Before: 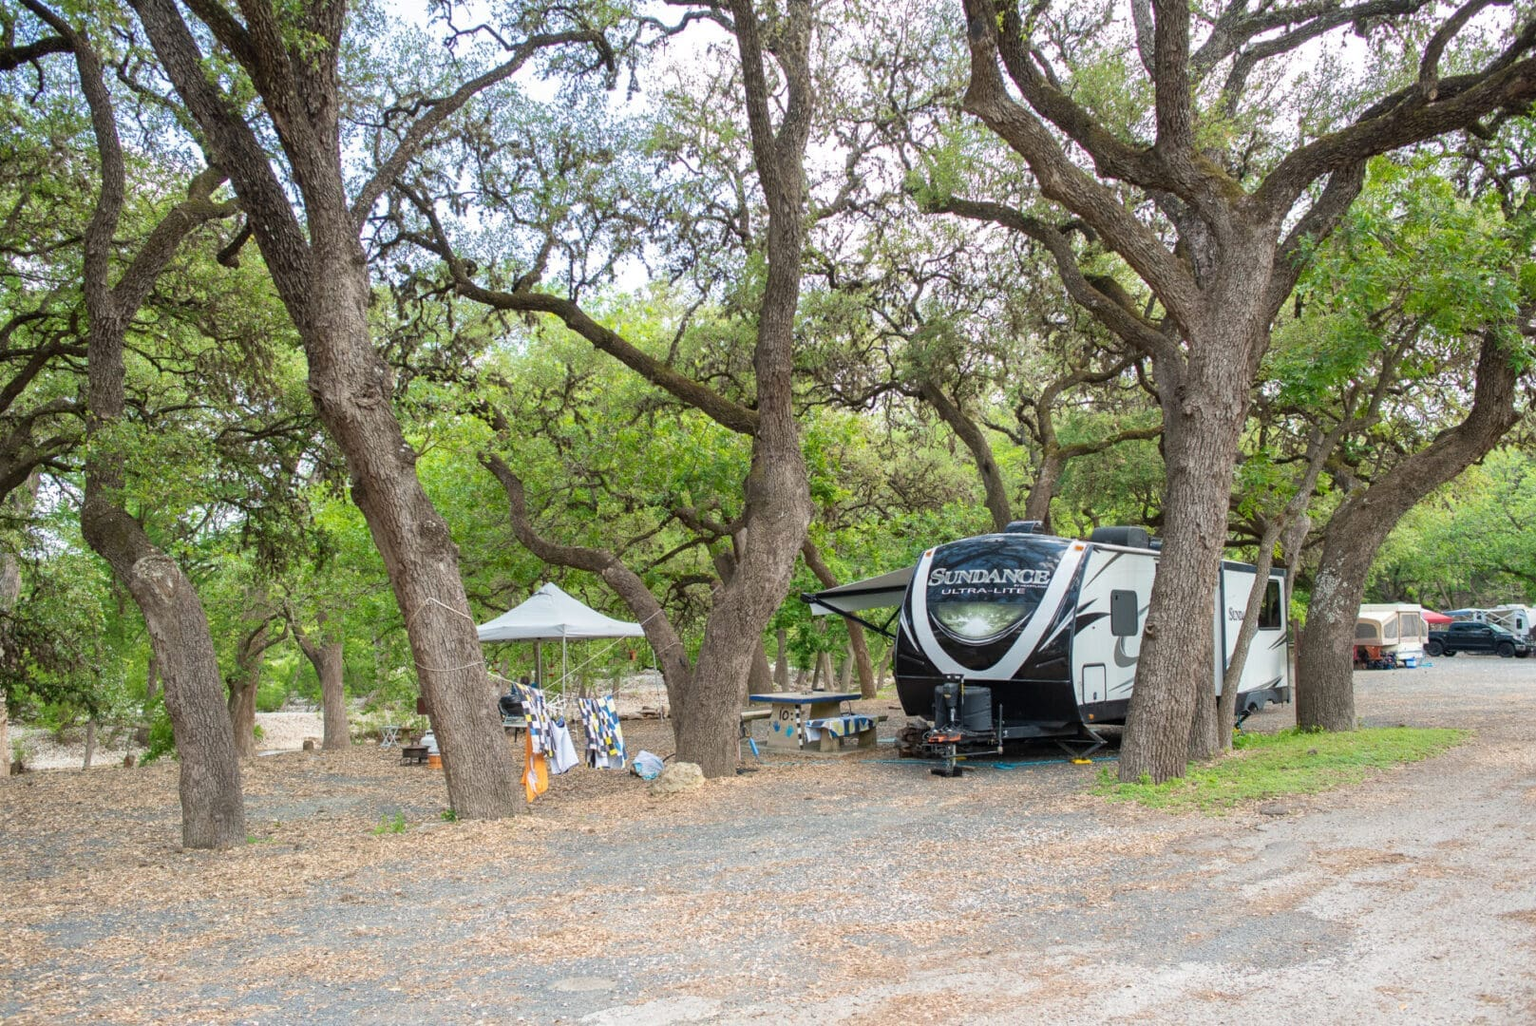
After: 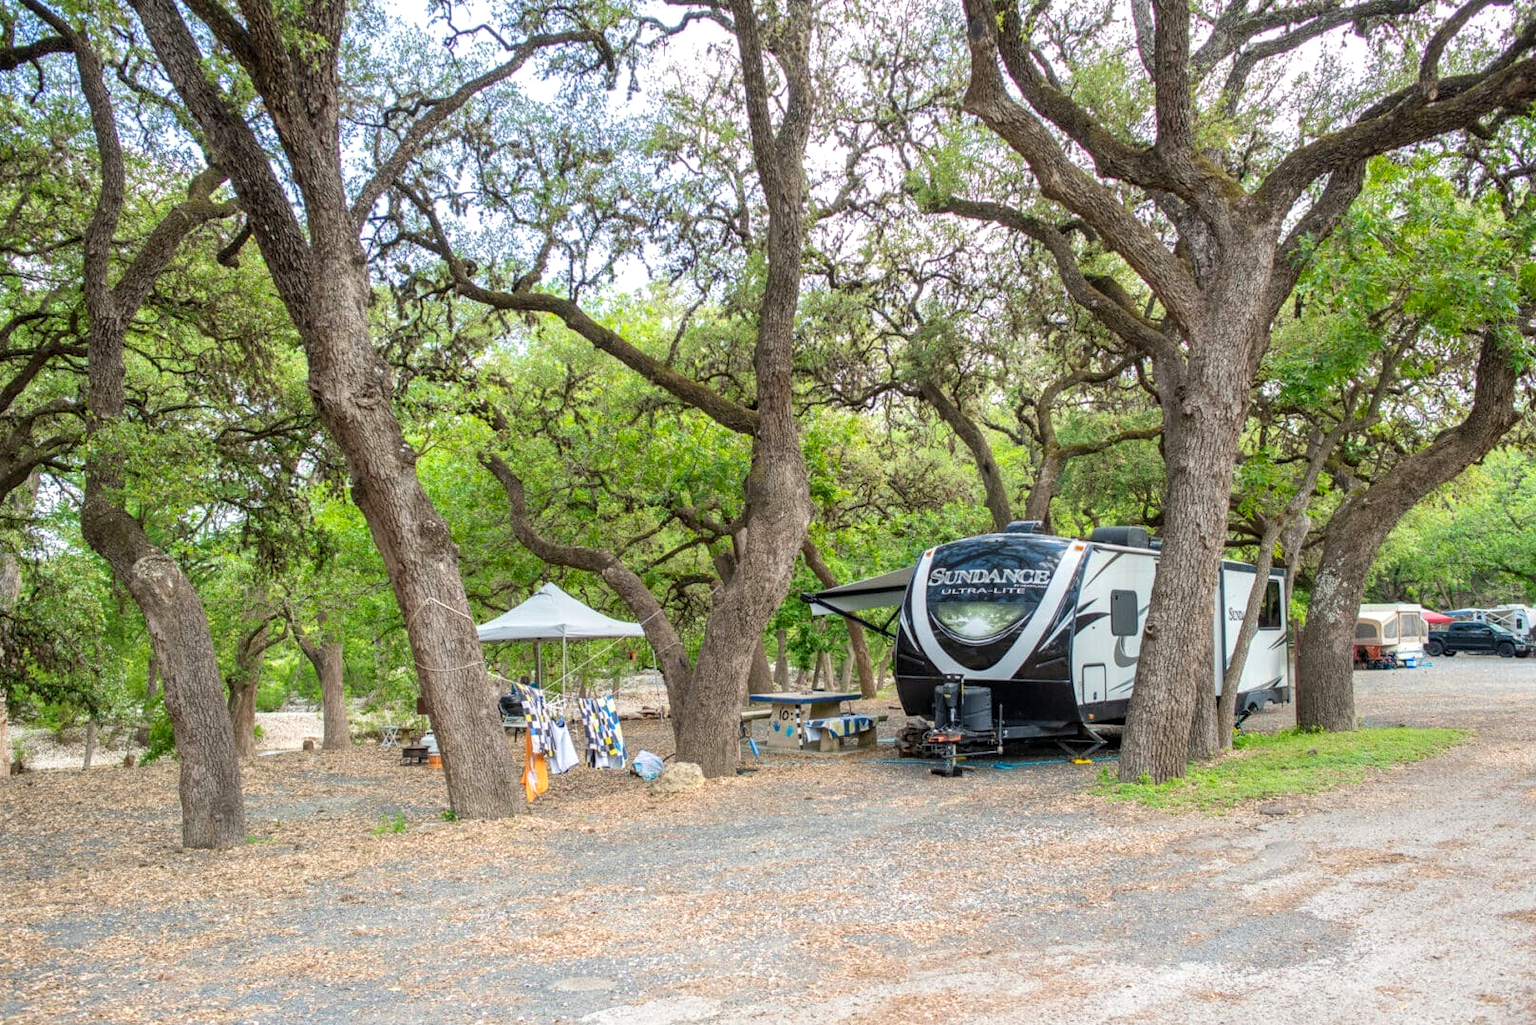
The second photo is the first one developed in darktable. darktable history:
local contrast: detail 130%
contrast brightness saturation: contrast 0.03, brightness 0.06, saturation 0.13
